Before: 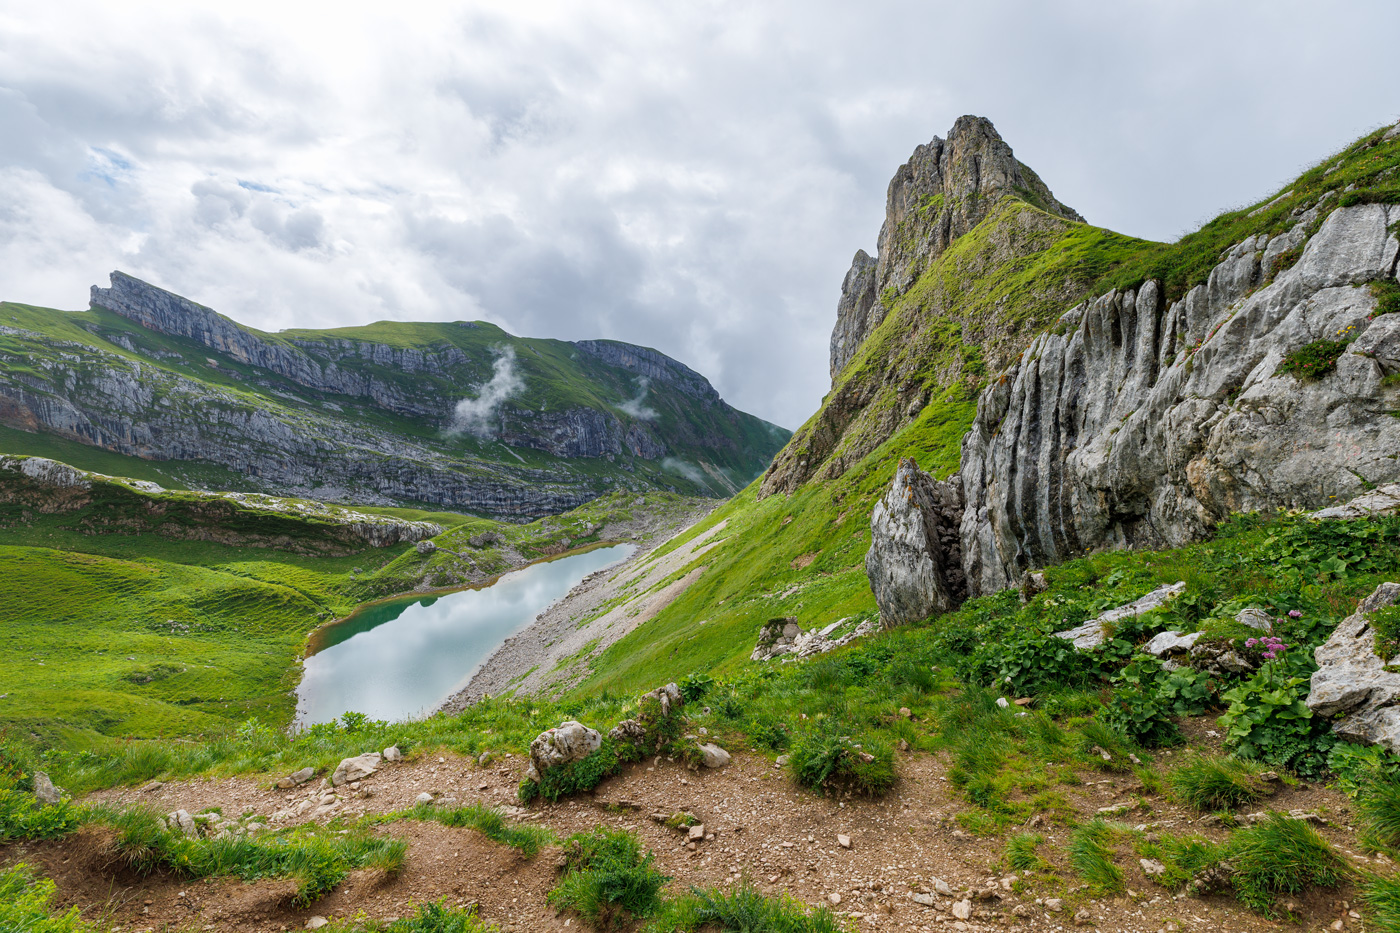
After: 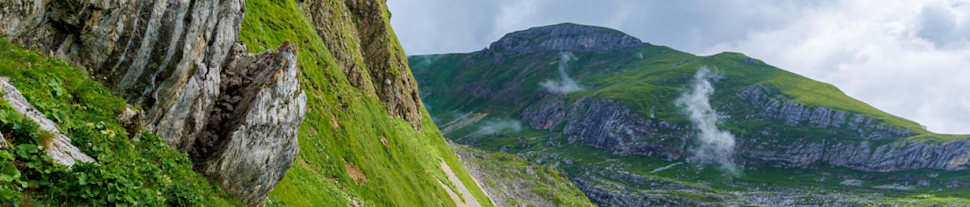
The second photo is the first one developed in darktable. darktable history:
crop and rotate: angle 16.12°, top 30.835%, bottom 35.653%
rotate and perspective: rotation -3°, crop left 0.031, crop right 0.968, crop top 0.07, crop bottom 0.93
velvia: strength 45%
